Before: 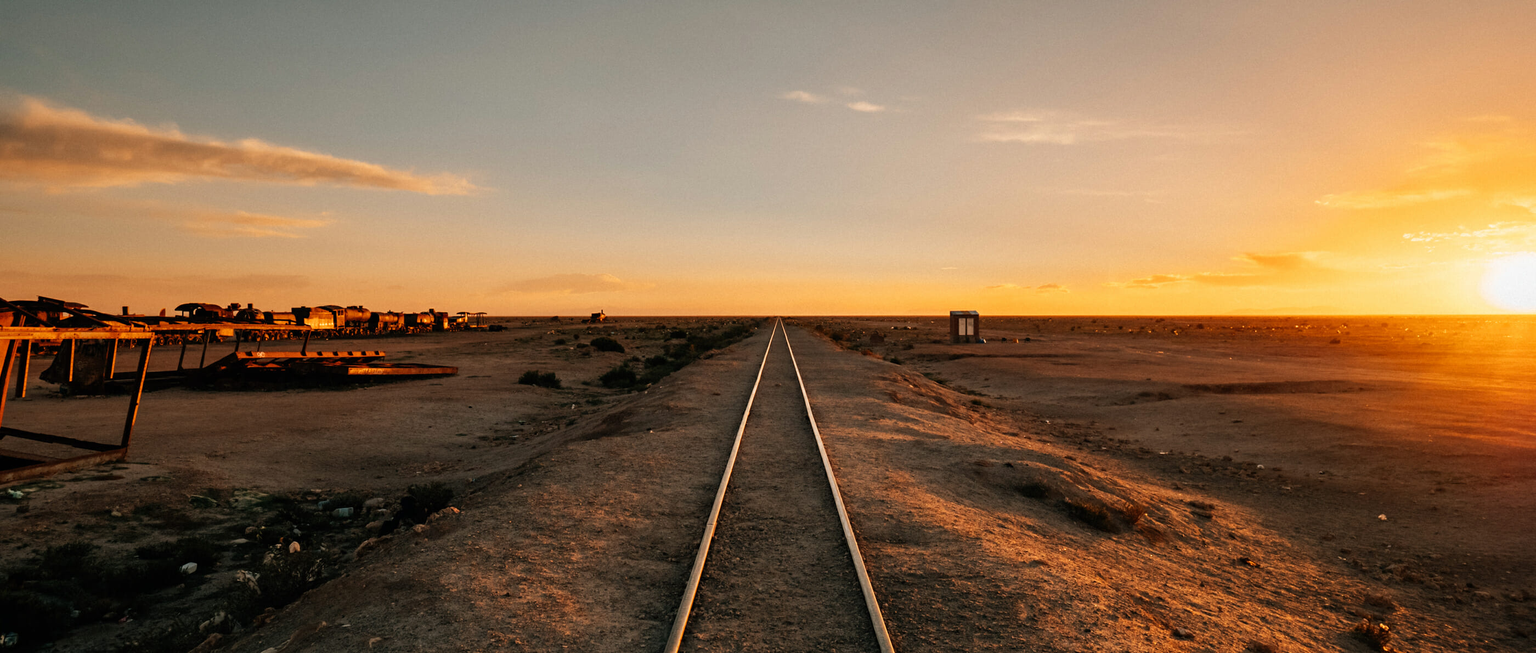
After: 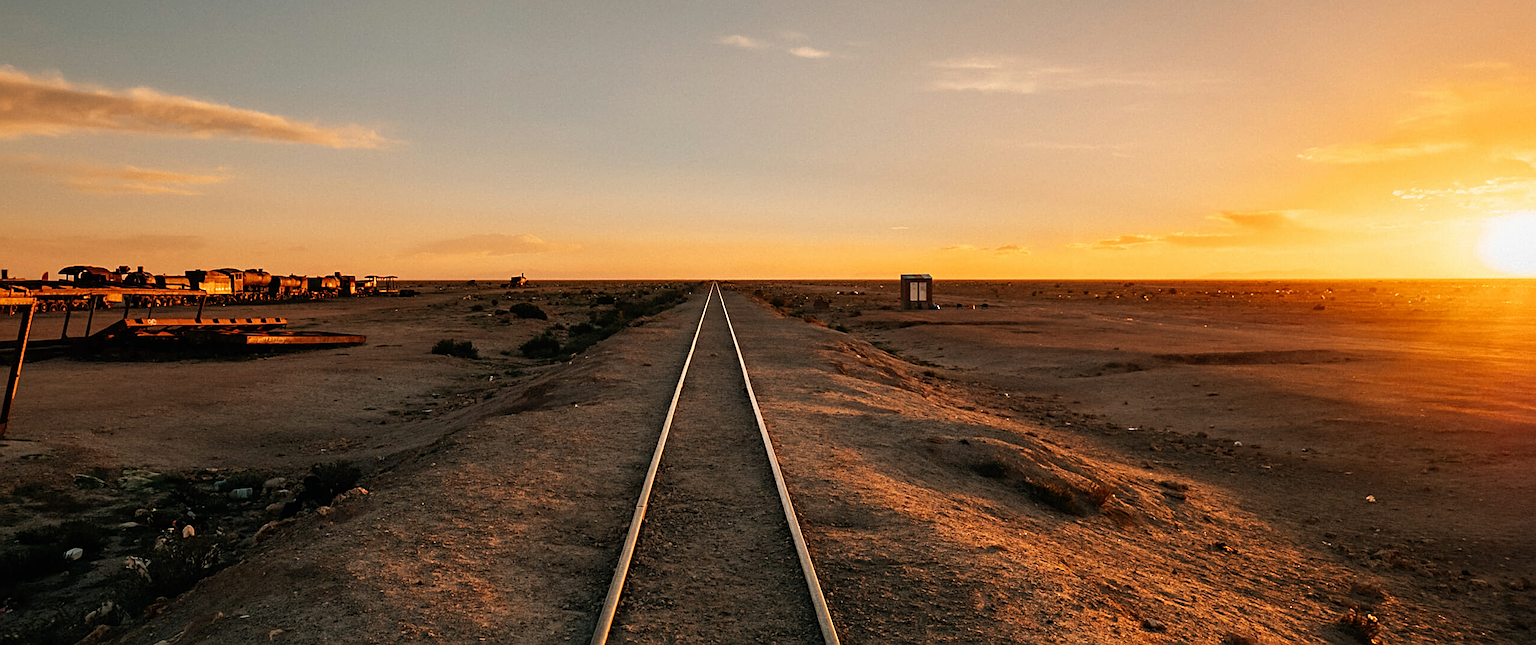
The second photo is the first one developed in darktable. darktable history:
crop and rotate: left 7.94%, top 8.984%
sharpen: amount 0.602
